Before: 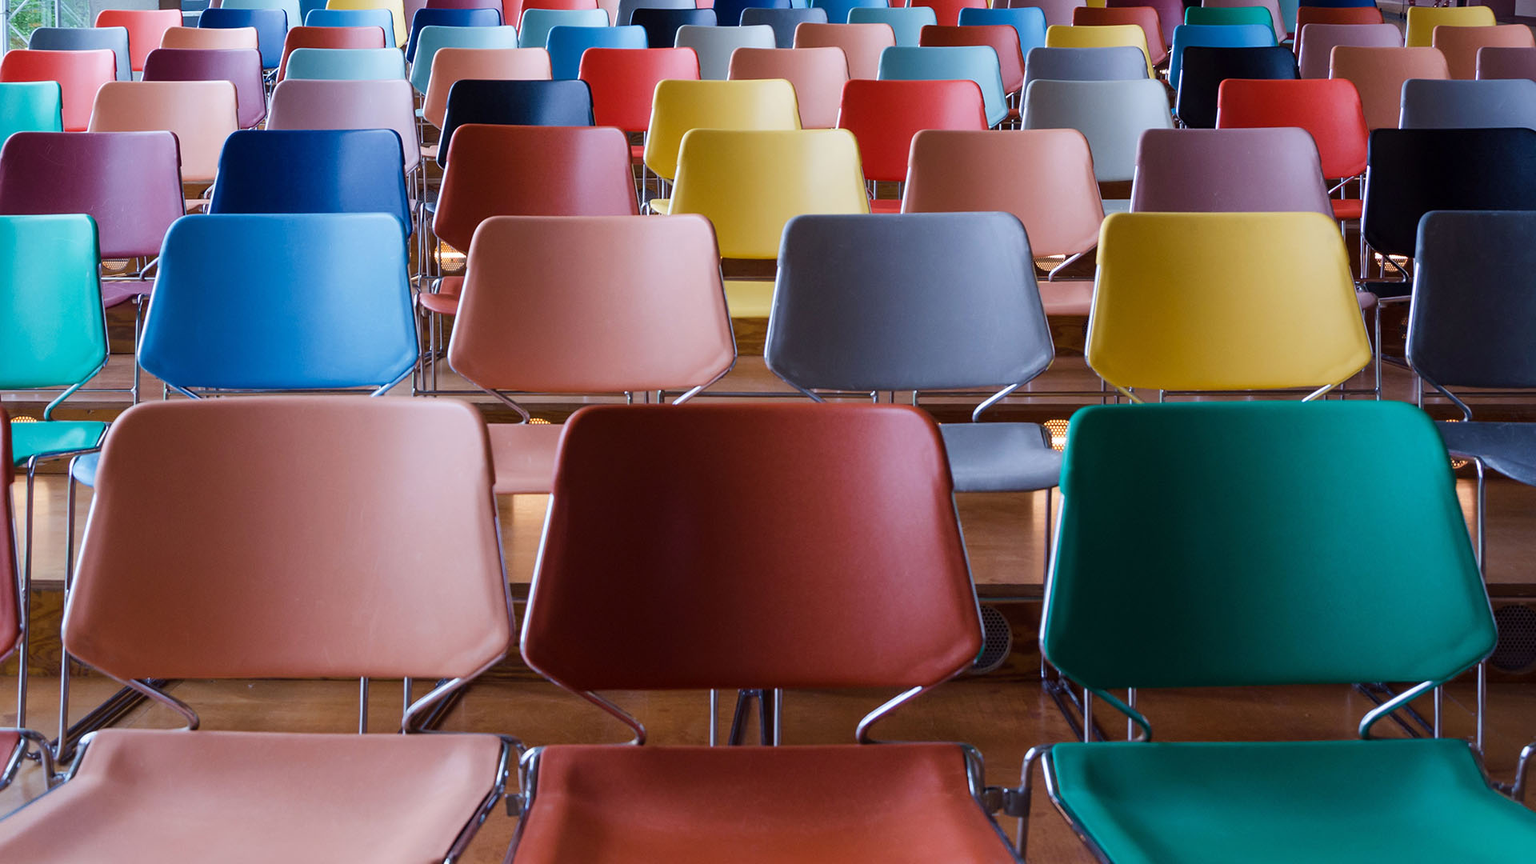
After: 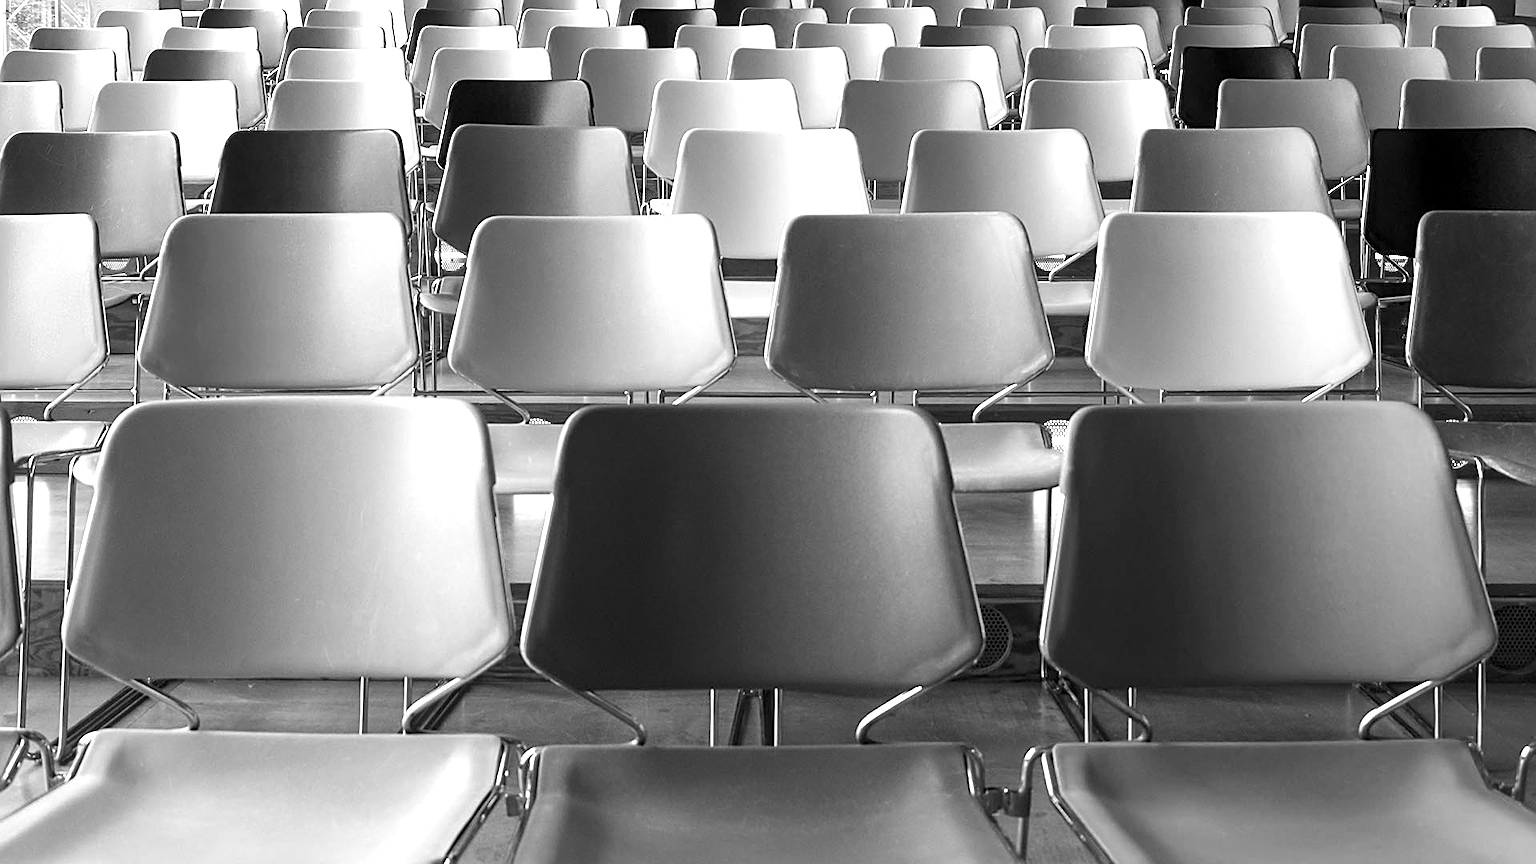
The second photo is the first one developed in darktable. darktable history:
exposure: exposure 0.999 EV, compensate highlight preservation false
local contrast: highlights 100%, shadows 100%, detail 120%, midtone range 0.2
monochrome: on, module defaults
sharpen: on, module defaults
